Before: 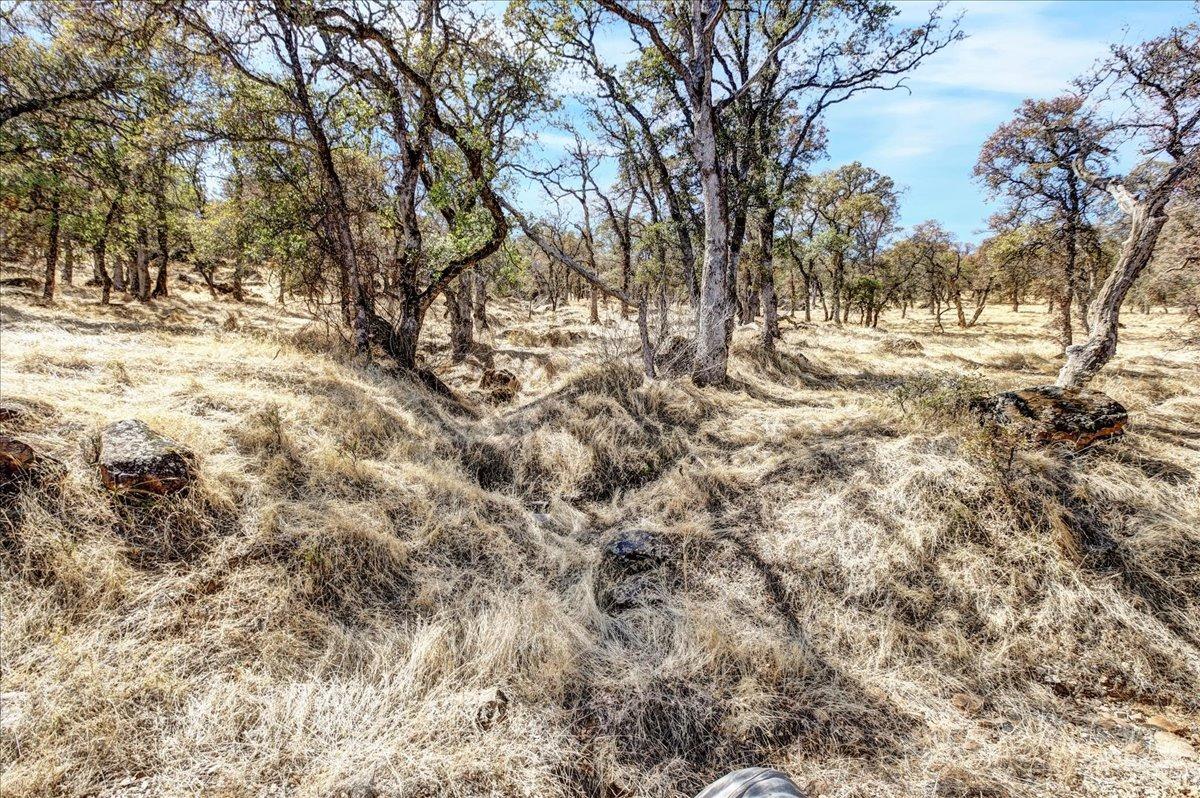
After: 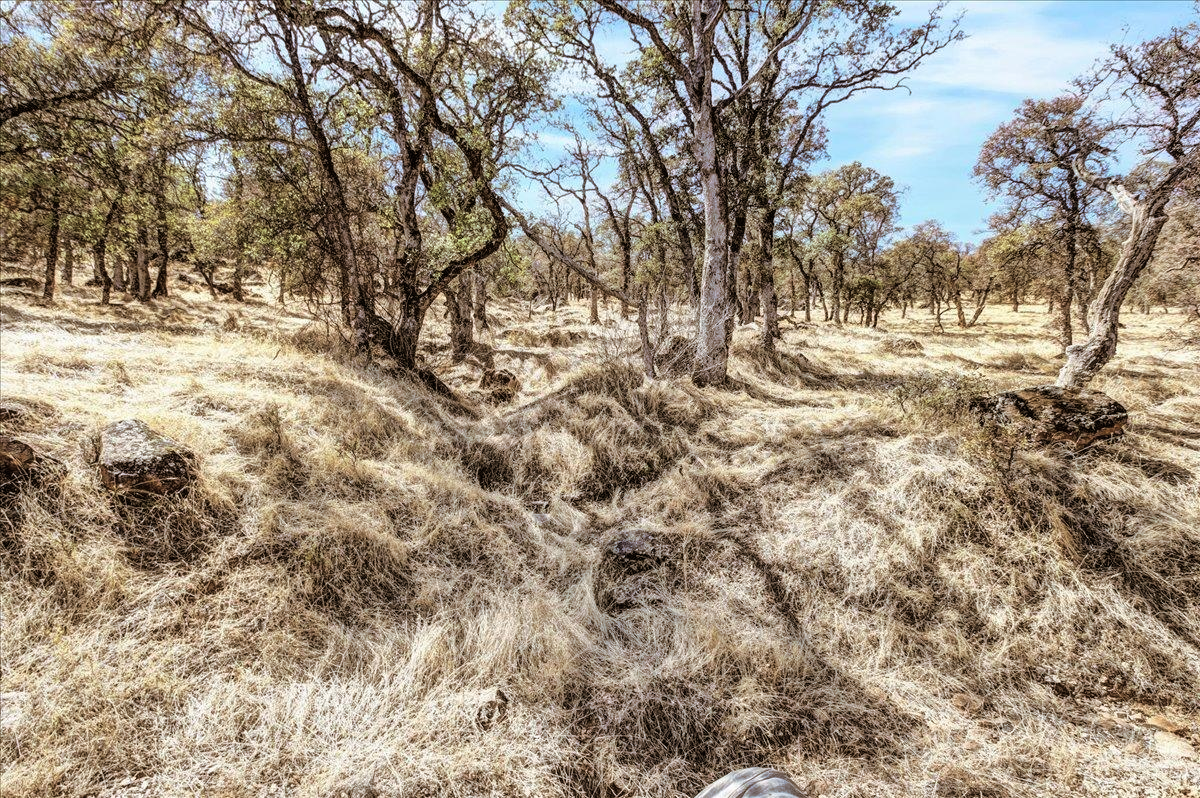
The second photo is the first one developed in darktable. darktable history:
split-toning: shadows › hue 32.4°, shadows › saturation 0.51, highlights › hue 180°, highlights › saturation 0, balance -60.17, compress 55.19%
